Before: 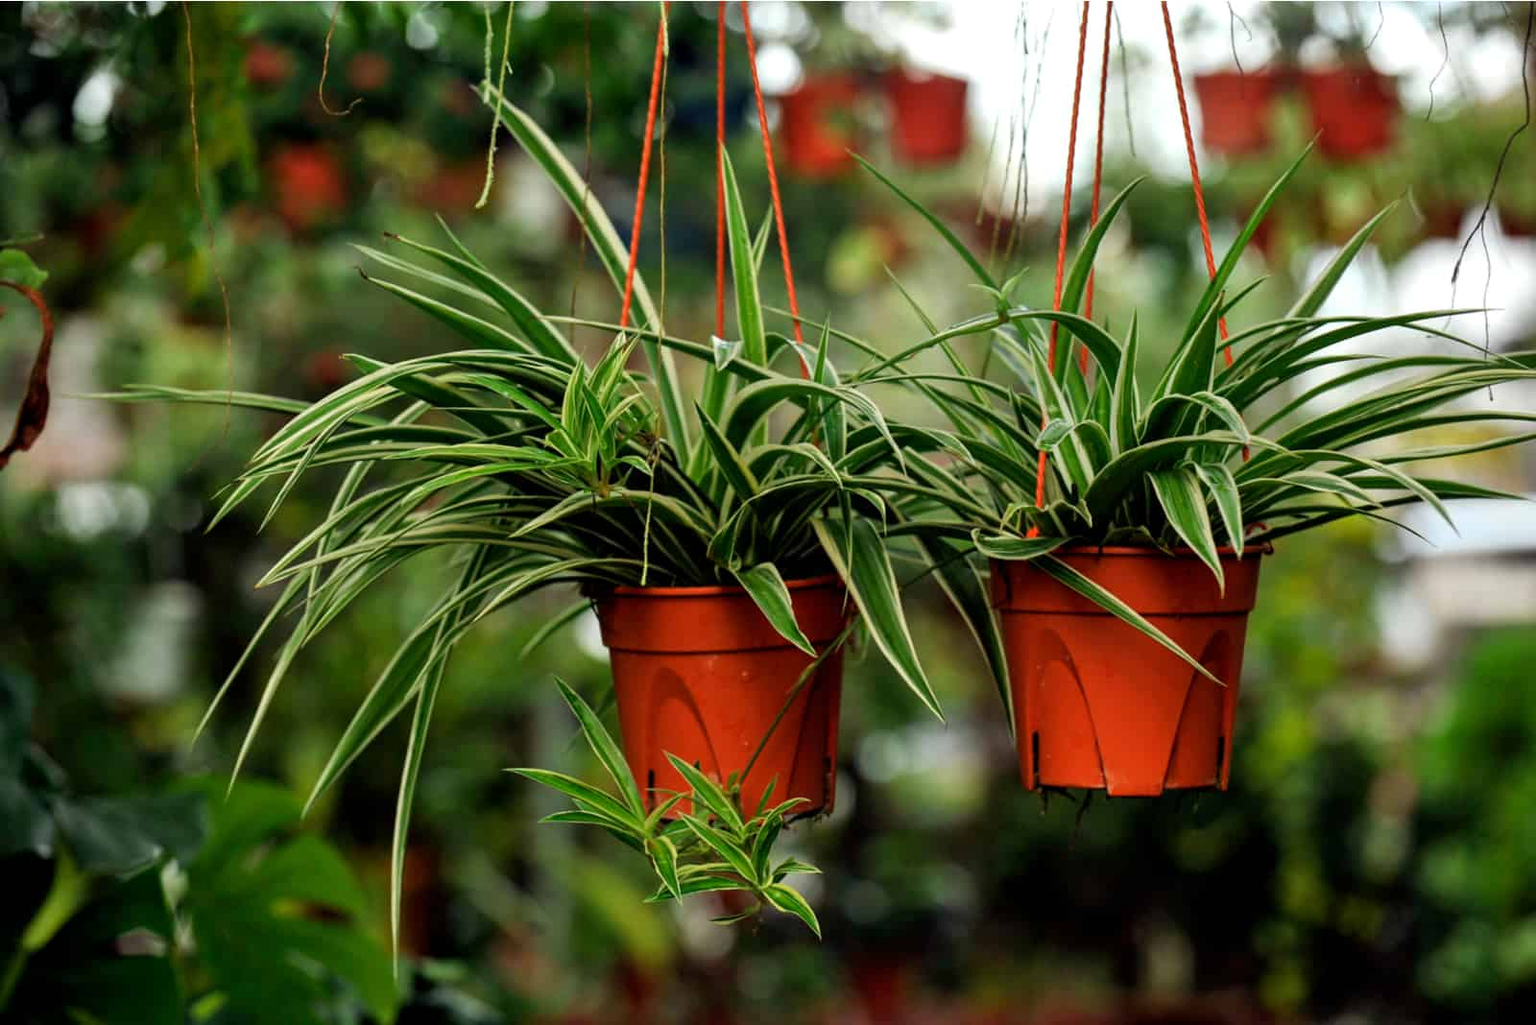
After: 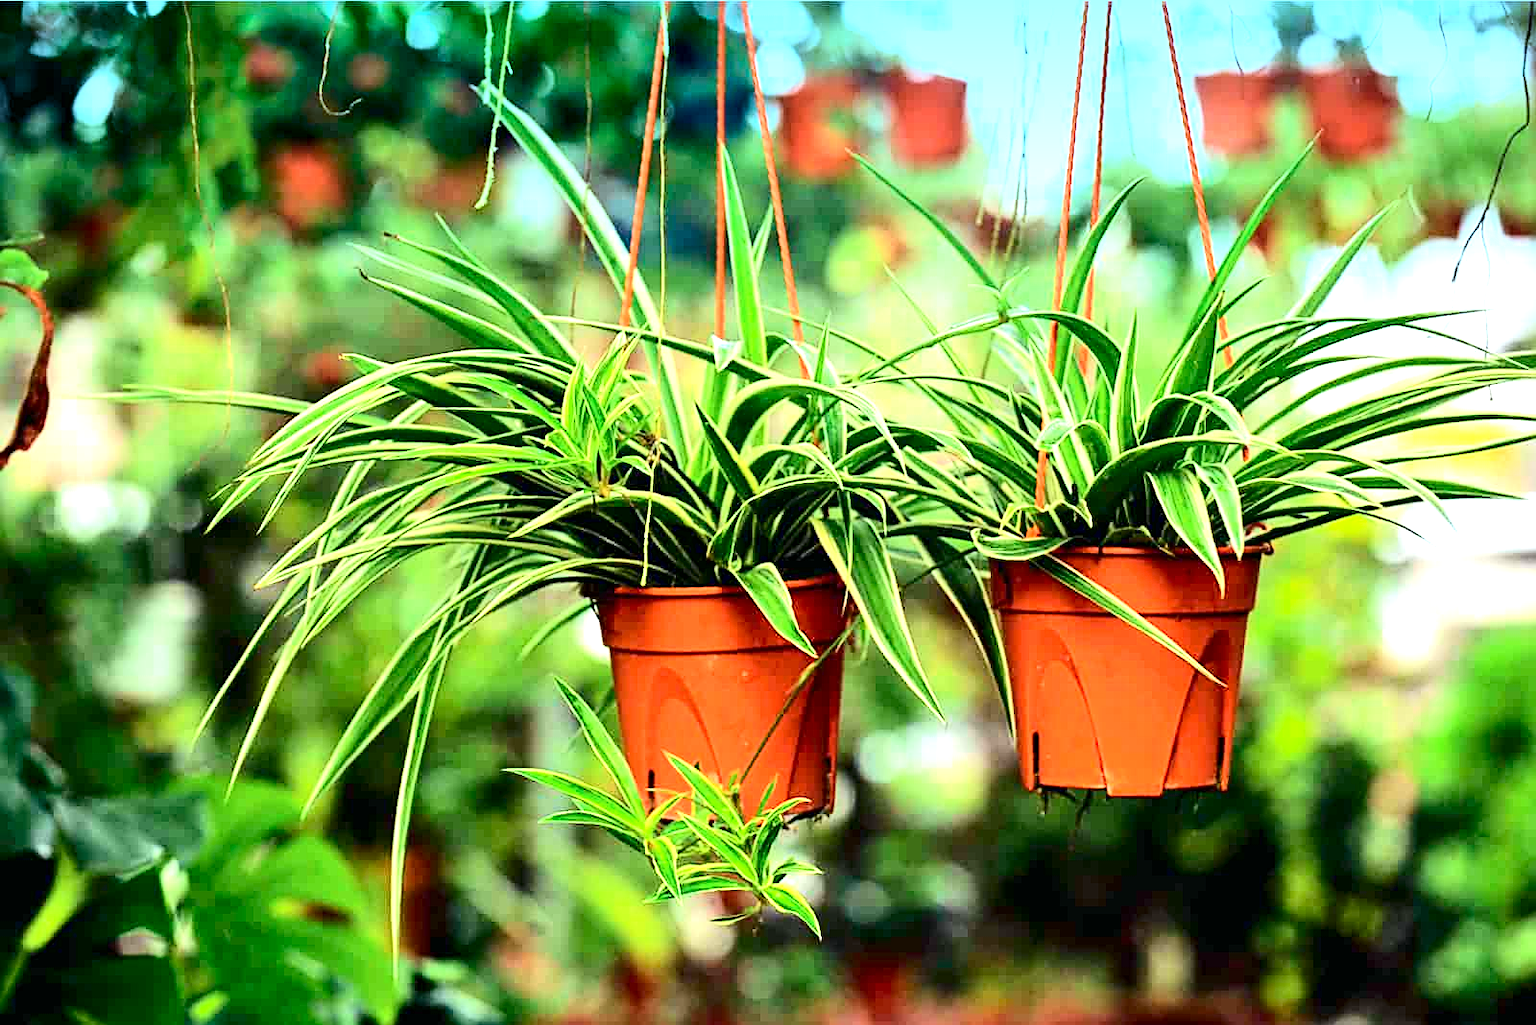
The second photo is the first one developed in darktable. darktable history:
exposure: exposure 2 EV, compensate exposure bias true, compensate highlight preservation false
tone curve: curves: ch0 [(0, 0) (0.114, 0.083) (0.303, 0.285) (0.447, 0.51) (0.602, 0.697) (0.772, 0.866) (0.999, 0.978)]; ch1 [(0, 0) (0.389, 0.352) (0.458, 0.433) (0.486, 0.474) (0.509, 0.505) (0.535, 0.528) (0.57, 0.579) (0.696, 0.706) (1, 1)]; ch2 [(0, 0) (0.369, 0.388) (0.449, 0.431) (0.501, 0.5) (0.528, 0.527) (0.589, 0.608) (0.697, 0.721) (1, 1)], color space Lab, independent channels, preserve colors none
sharpen: on, module defaults
graduated density: density 2.02 EV, hardness 44%, rotation 0.374°, offset 8.21, hue 208.8°, saturation 97%
